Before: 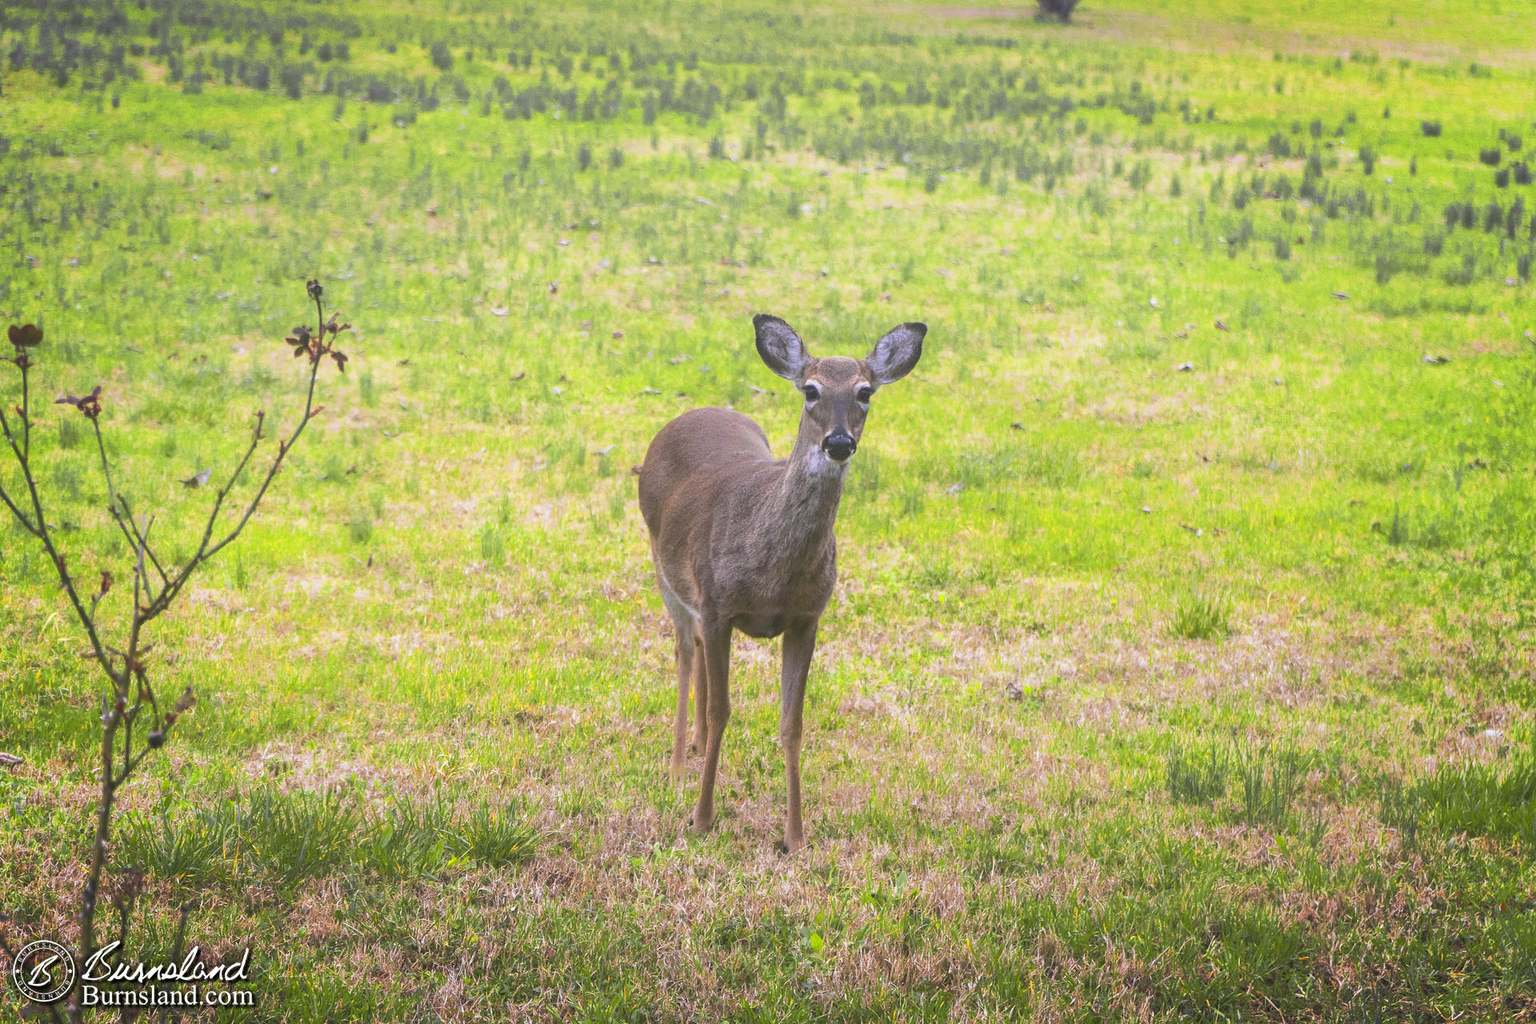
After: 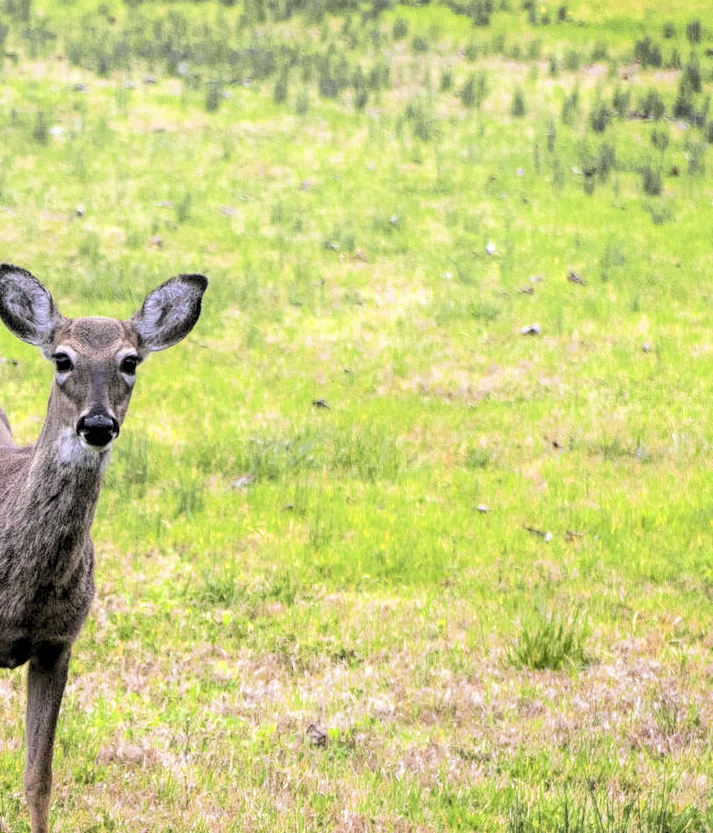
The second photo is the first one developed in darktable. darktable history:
filmic rgb: middle gray luminance 13.74%, black relative exposure -1.96 EV, white relative exposure 3.08 EV, threshold 3.04 EV, target black luminance 0%, hardness 1.79, latitude 59.29%, contrast 1.745, highlights saturation mix 5.13%, shadows ↔ highlights balance -37.28%, enable highlight reconstruction true
crop and rotate: left 49.553%, top 10.133%, right 13.271%, bottom 24.754%
local contrast: highlights 98%, shadows 85%, detail 160%, midtone range 0.2
